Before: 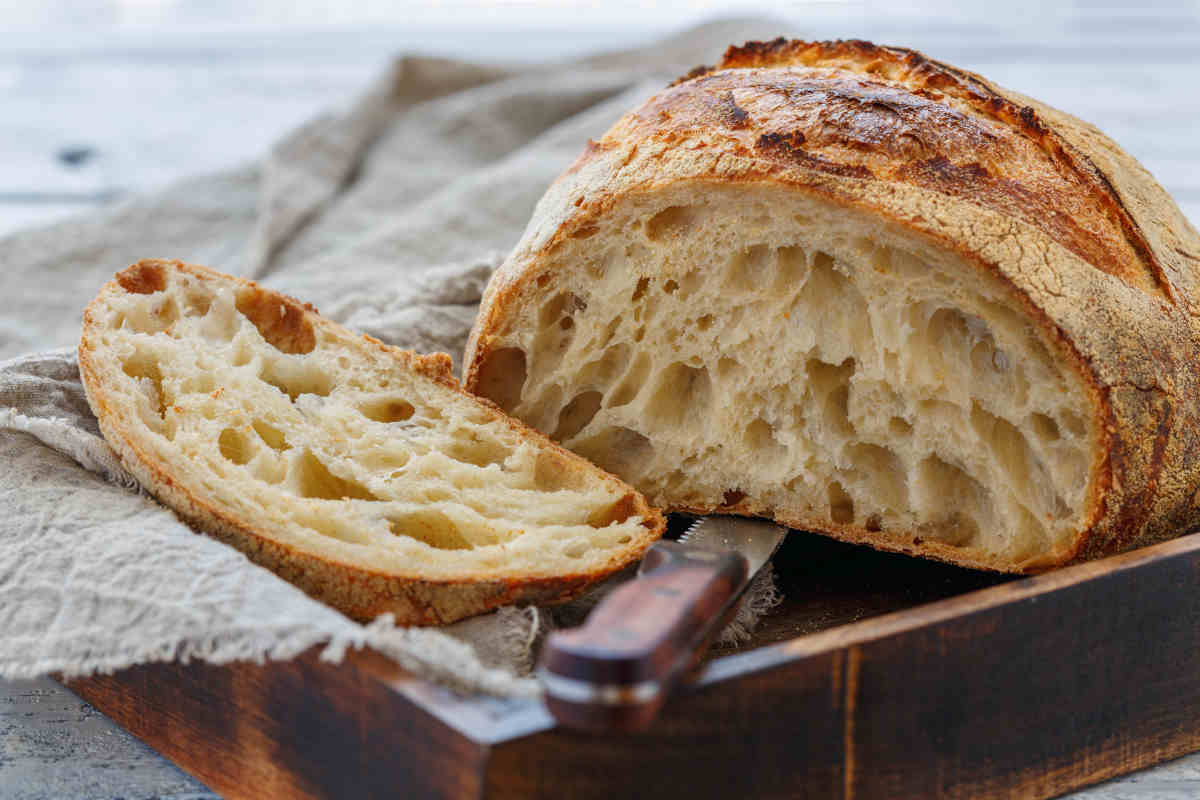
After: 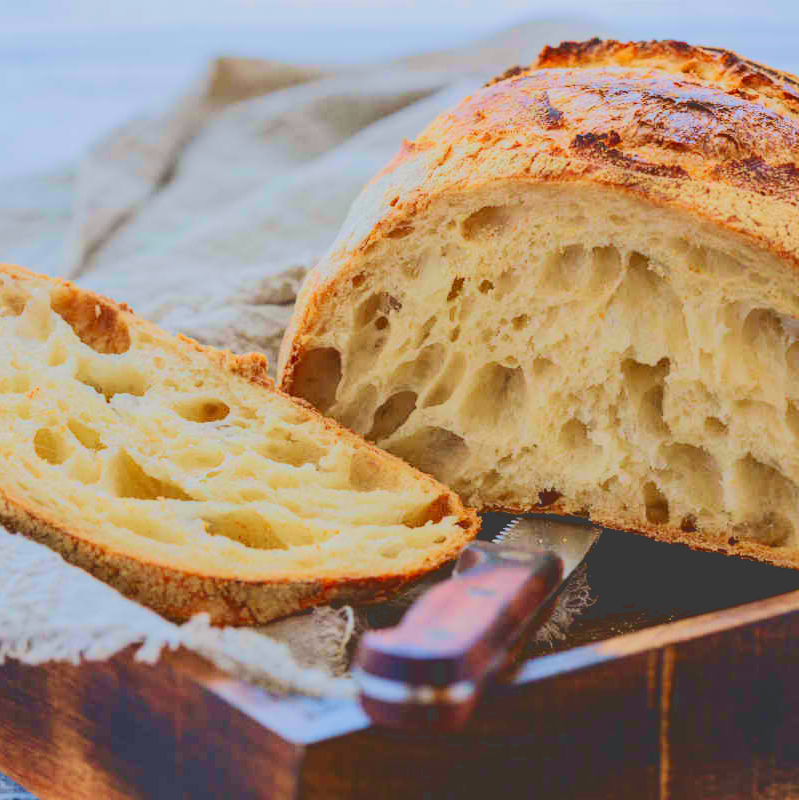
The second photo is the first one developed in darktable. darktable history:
white balance: red 0.976, blue 1.04
crop: left 15.419%, right 17.914%
rgb levels: preserve colors sum RGB, levels [[0.038, 0.433, 0.934], [0, 0.5, 1], [0, 0.5, 1]]
tone curve: curves: ch0 [(0, 0.23) (0.125, 0.207) (0.245, 0.227) (0.736, 0.695) (1, 0.824)], color space Lab, independent channels, preserve colors none
exposure: black level correction 0, exposure 0.7 EV, compensate exposure bias true, compensate highlight preservation false
velvia: strength 45%
